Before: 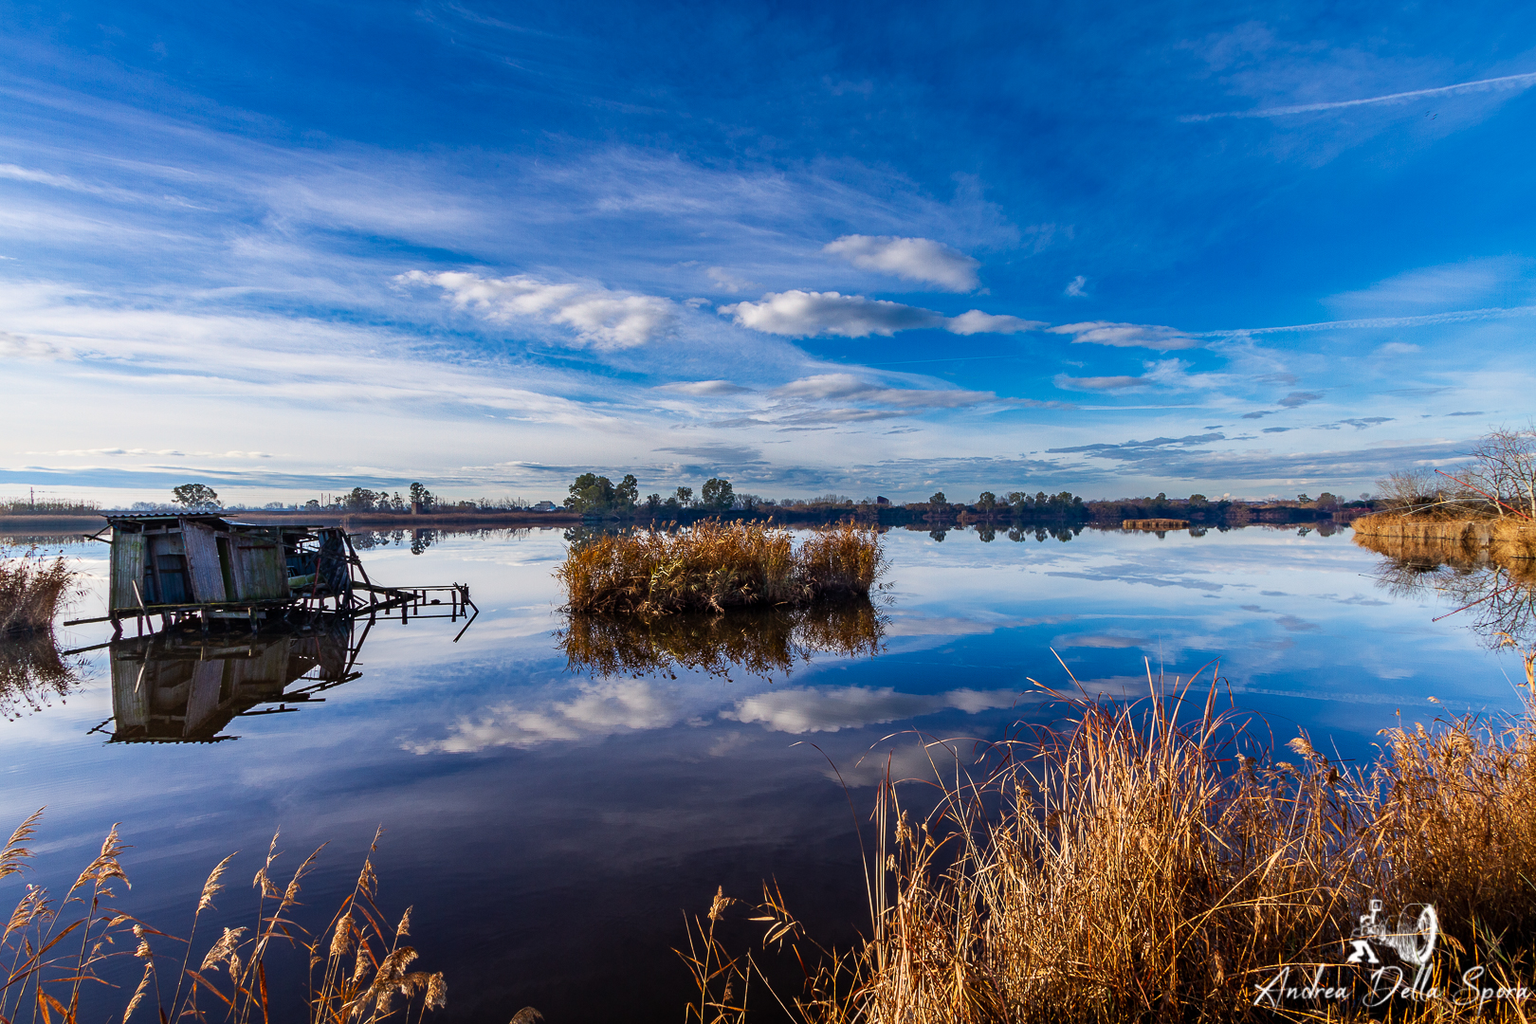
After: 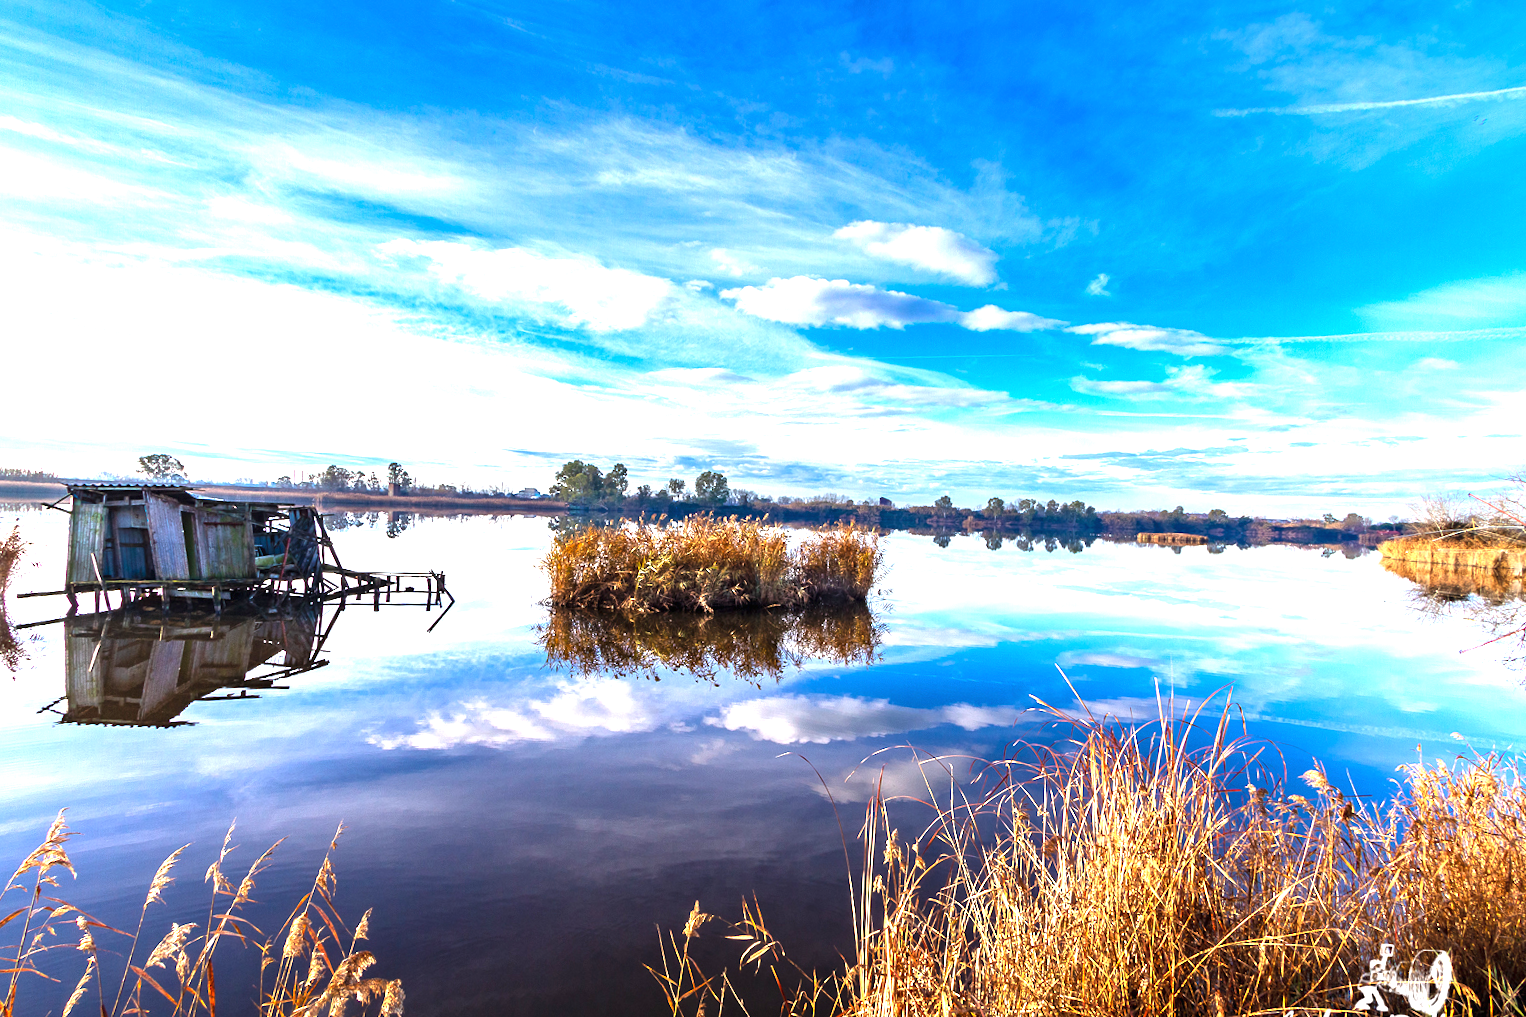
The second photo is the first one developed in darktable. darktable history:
crop and rotate: angle -2.38°
exposure: black level correction 0, exposure 0.7 EV, compensate exposure bias true, compensate highlight preservation false
